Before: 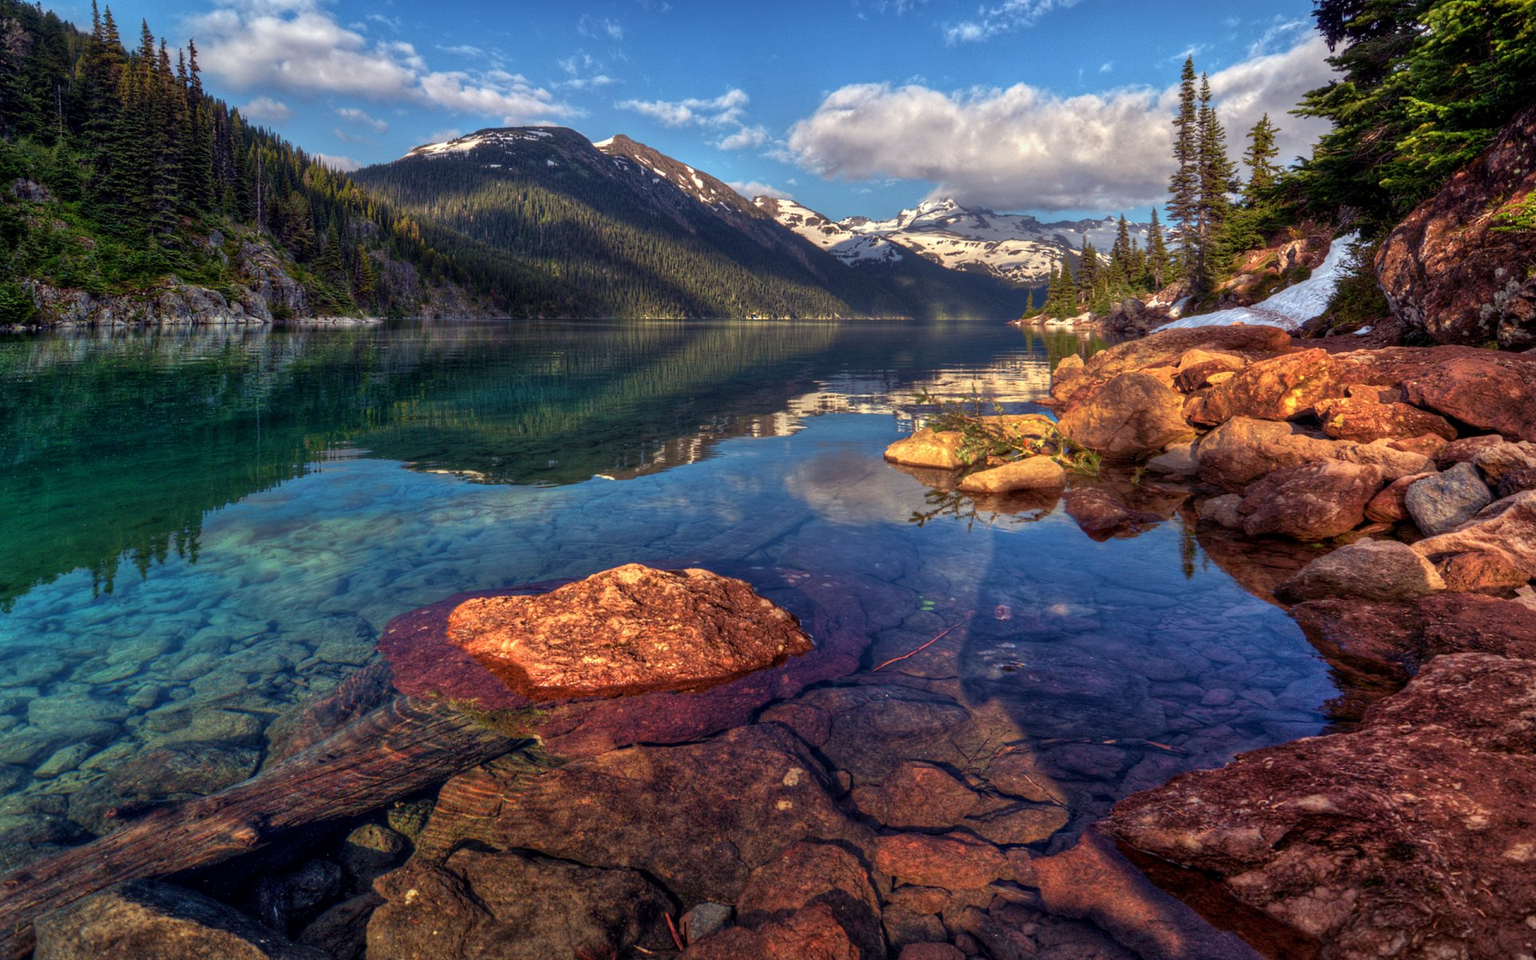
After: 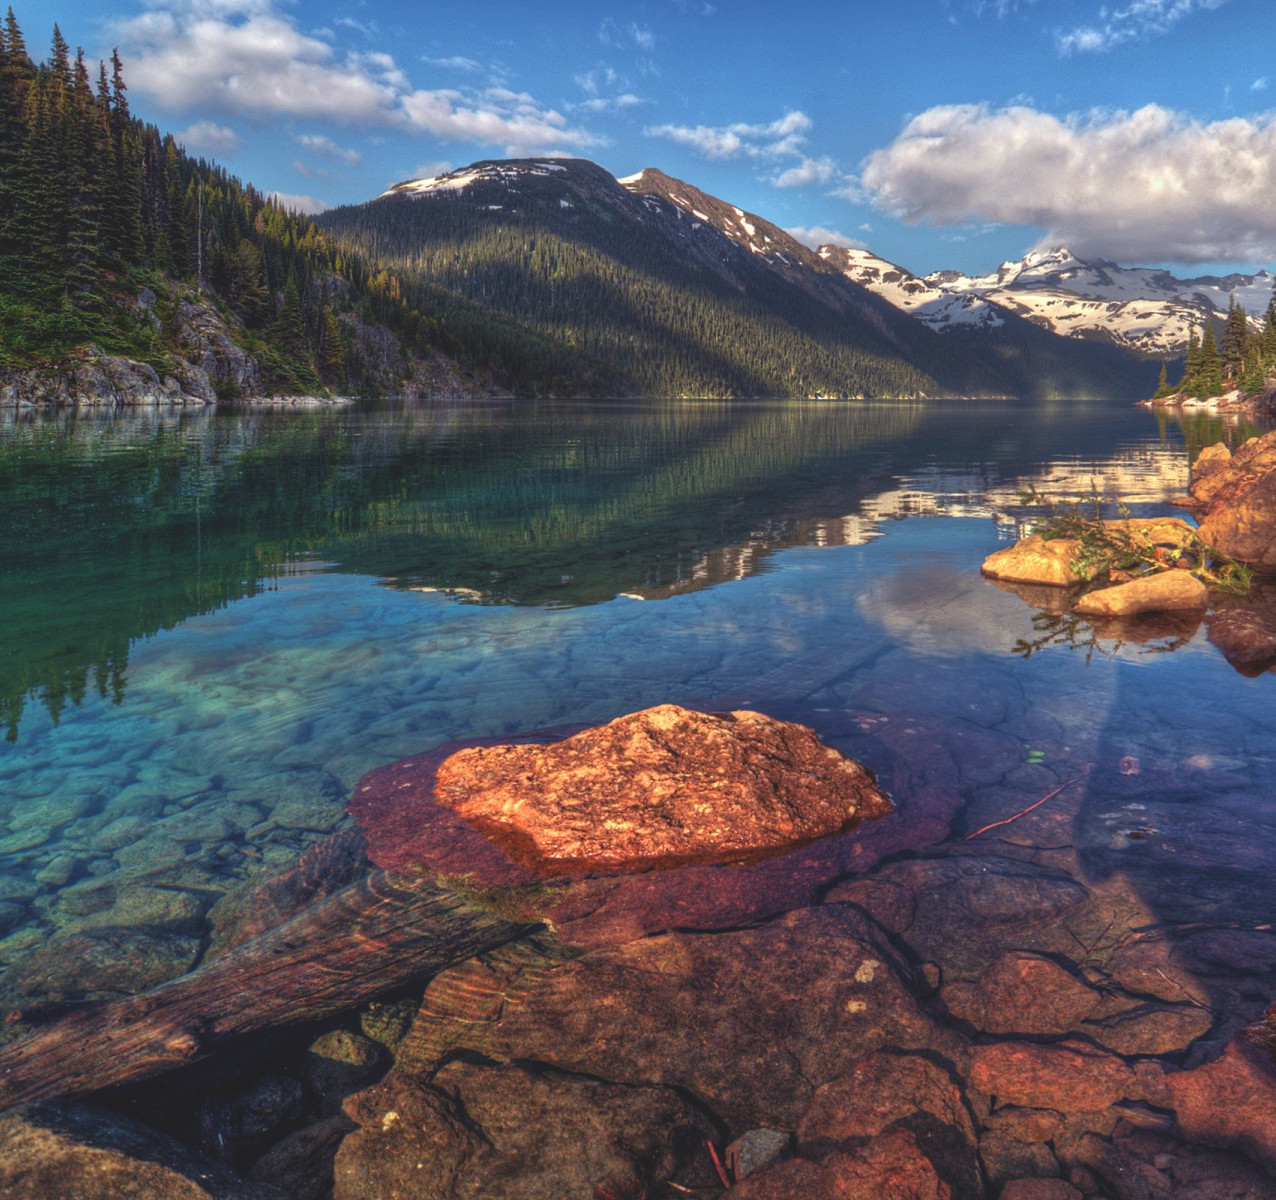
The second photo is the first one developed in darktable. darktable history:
exposure: black level correction -0.015, compensate exposure bias true, compensate highlight preservation false
crop and rotate: left 6.491%, right 27.048%
